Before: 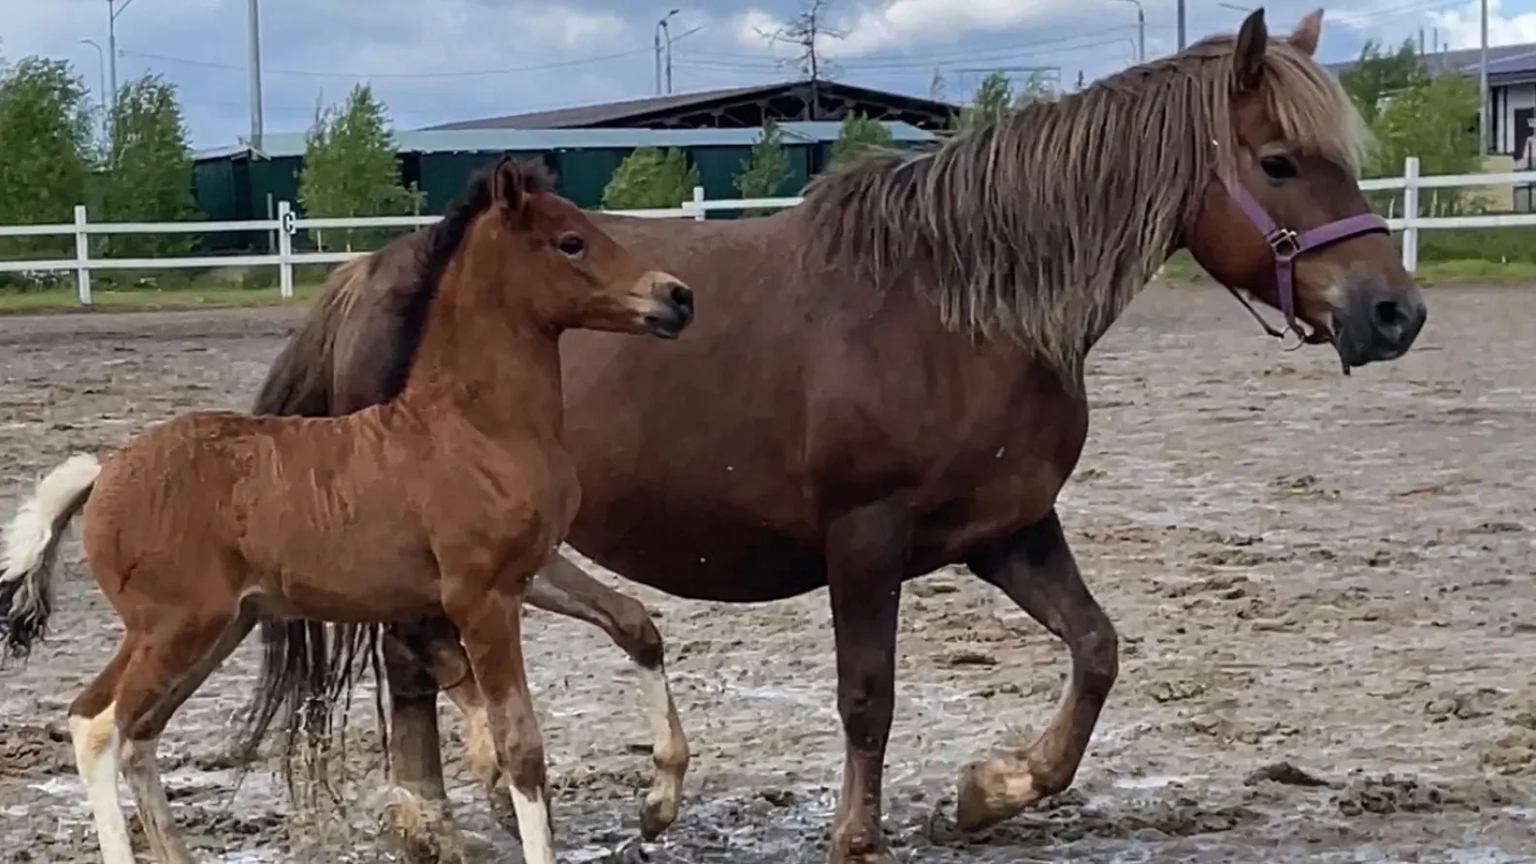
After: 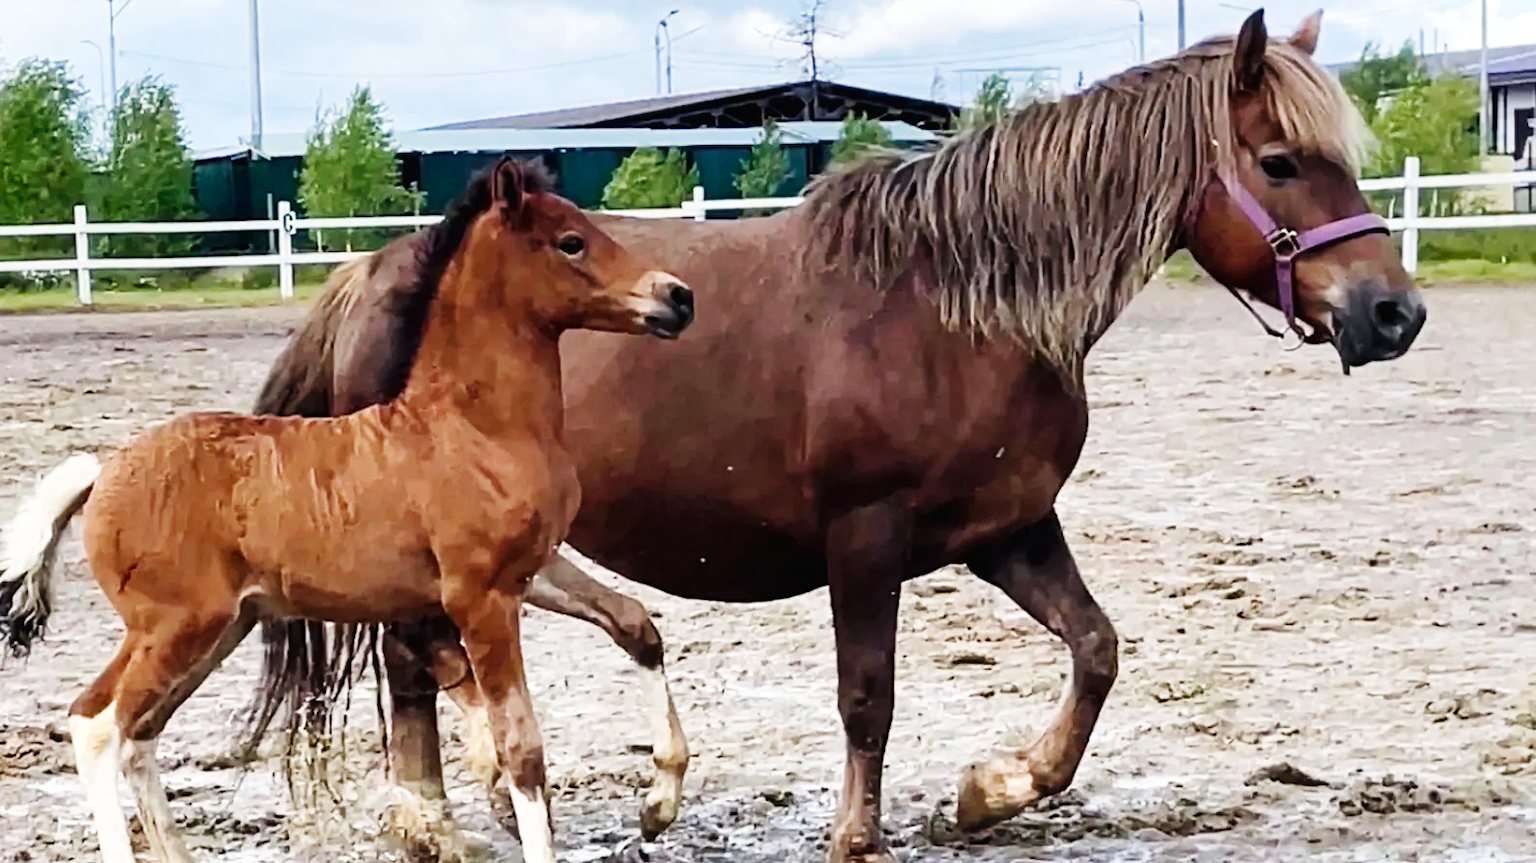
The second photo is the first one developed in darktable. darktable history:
crop: bottom 0.071%
white balance: emerald 1
base curve: curves: ch0 [(0, 0.003) (0.001, 0.002) (0.006, 0.004) (0.02, 0.022) (0.048, 0.086) (0.094, 0.234) (0.162, 0.431) (0.258, 0.629) (0.385, 0.8) (0.548, 0.918) (0.751, 0.988) (1, 1)], preserve colors none
